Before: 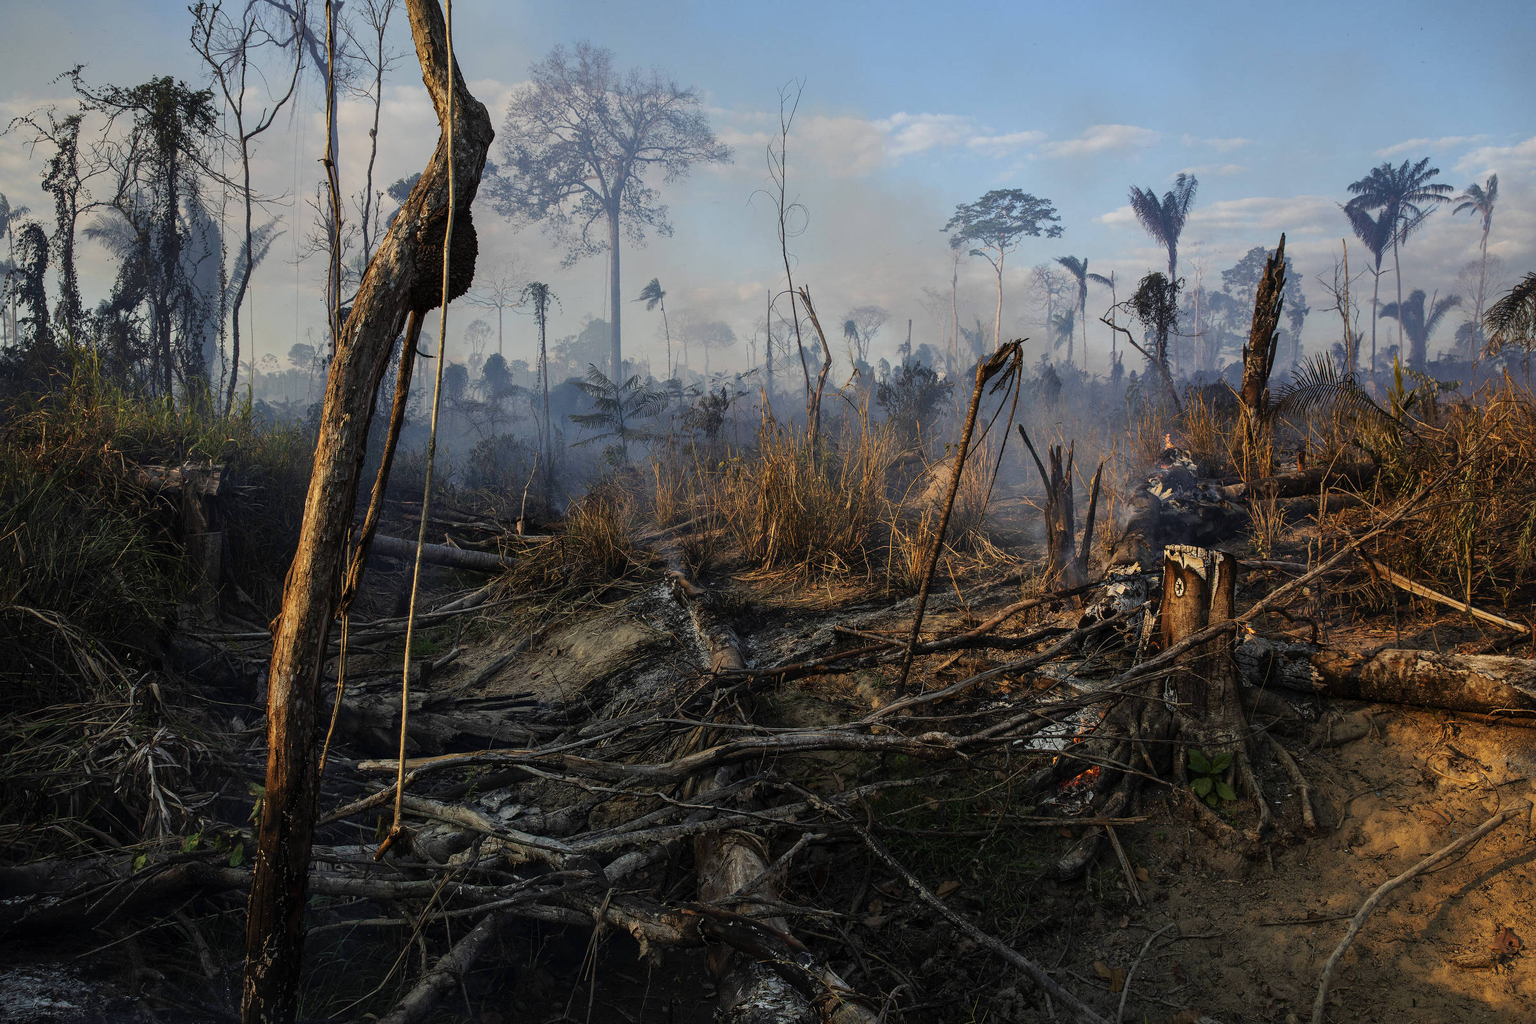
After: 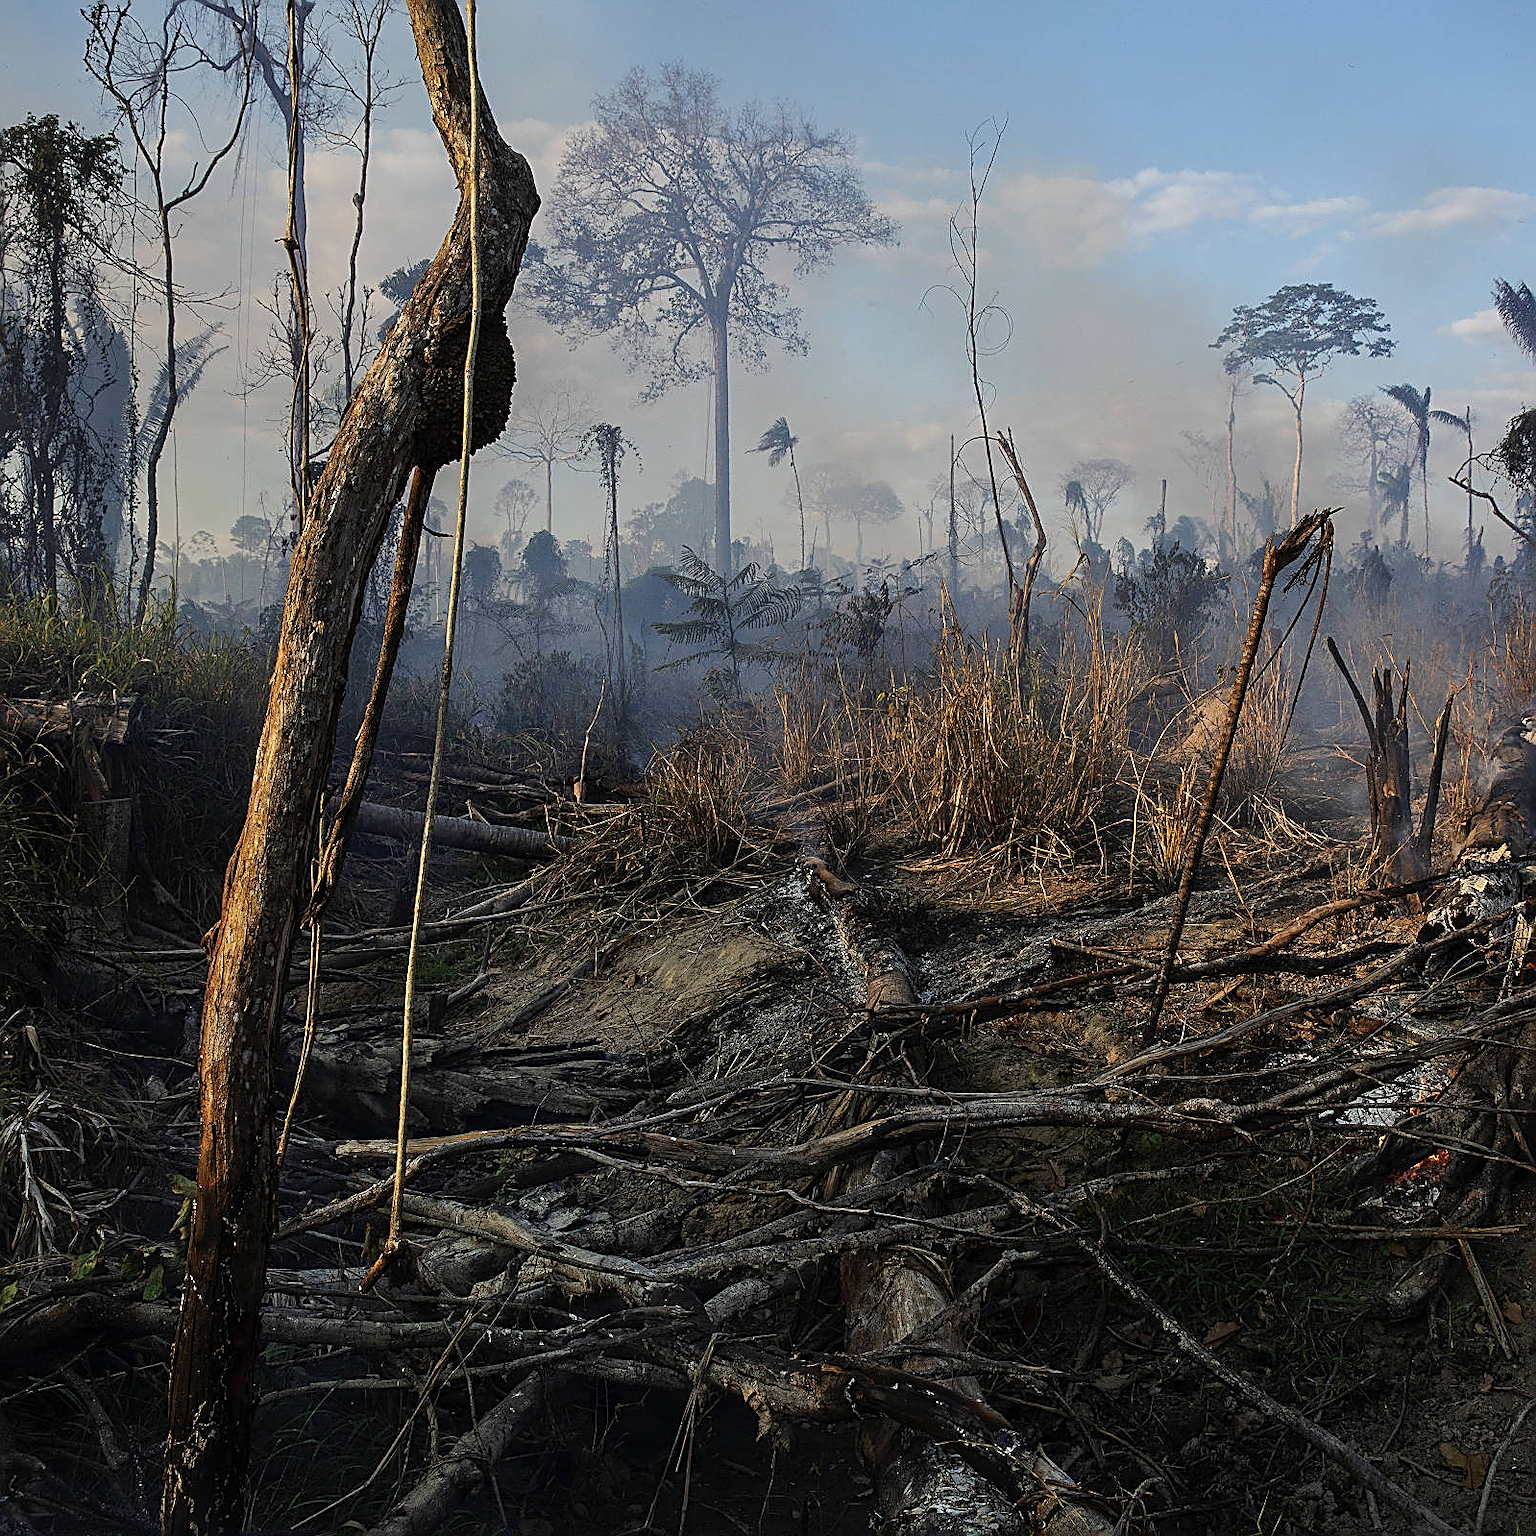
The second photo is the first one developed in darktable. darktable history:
crop and rotate: left 8.786%, right 24.548%
sharpen: amount 1
